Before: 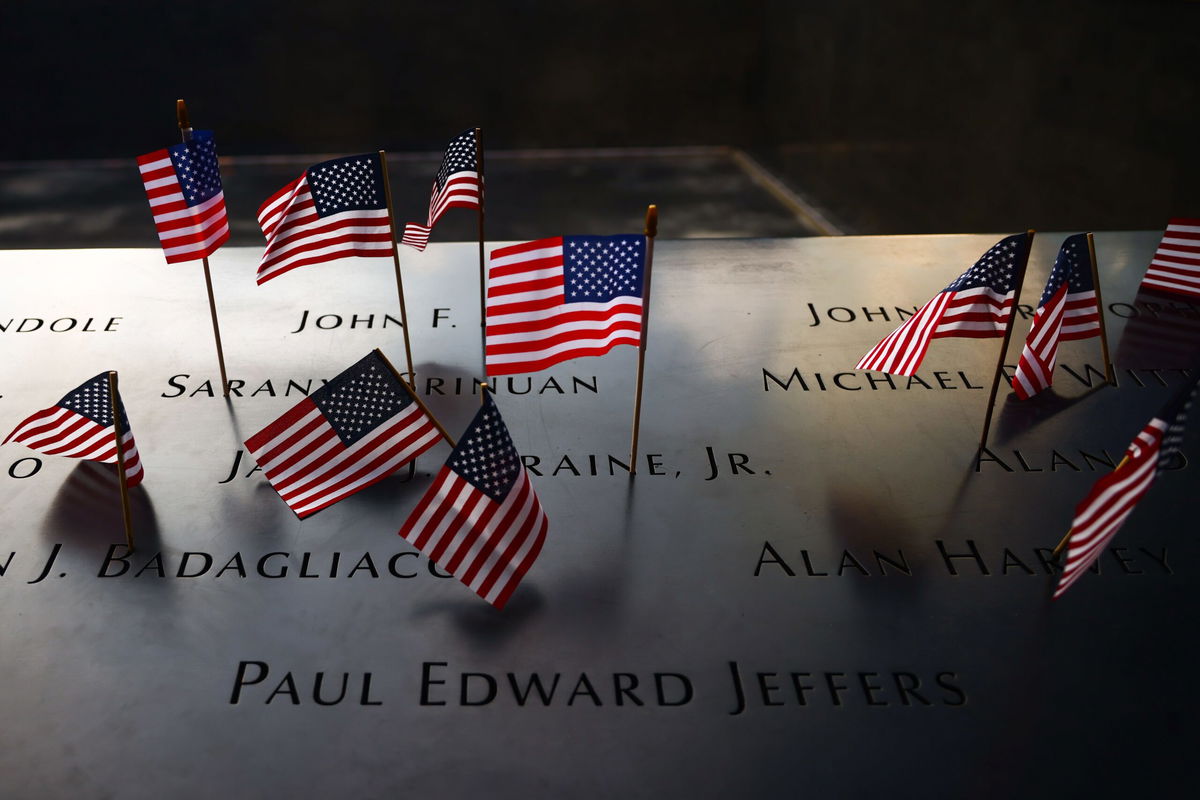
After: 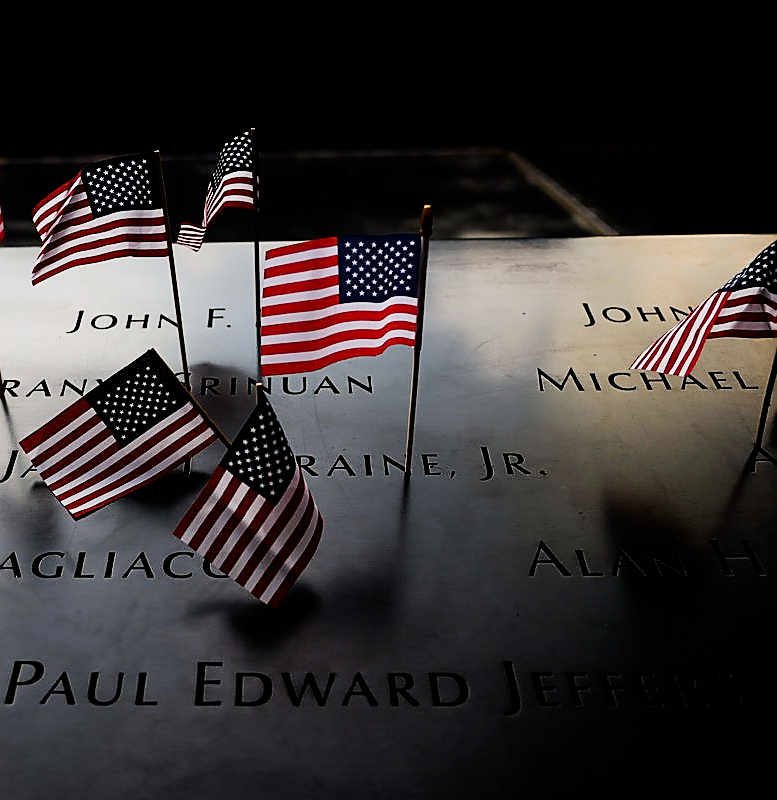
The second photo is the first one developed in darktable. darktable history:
crop and rotate: left 18.777%, right 16.389%
sharpen: radius 1.367, amount 1.253, threshold 0.846
filmic rgb: black relative exposure -5.1 EV, white relative exposure 3.98 EV, hardness 2.89, contrast 1.299, highlights saturation mix -31.44%
contrast brightness saturation: contrast 0.084, saturation 0.02
